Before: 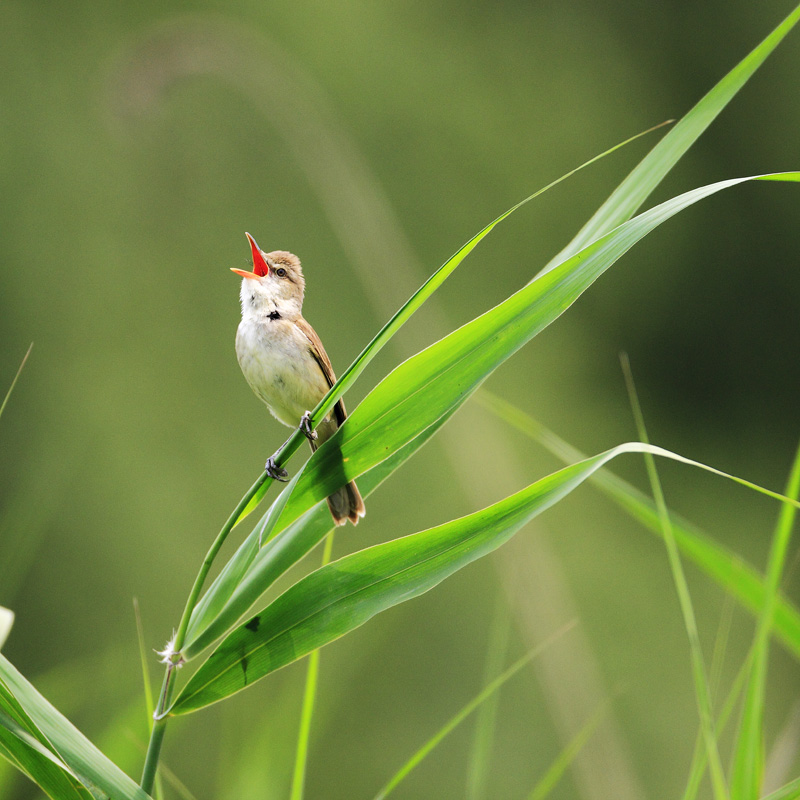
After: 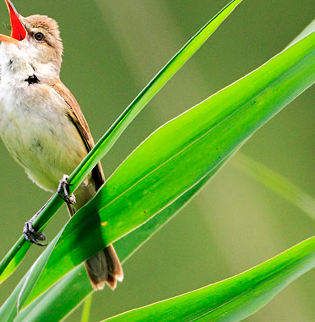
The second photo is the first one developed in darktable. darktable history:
crop: left 30.375%, top 29.538%, right 30.164%, bottom 30.181%
sharpen: amount 0.204
